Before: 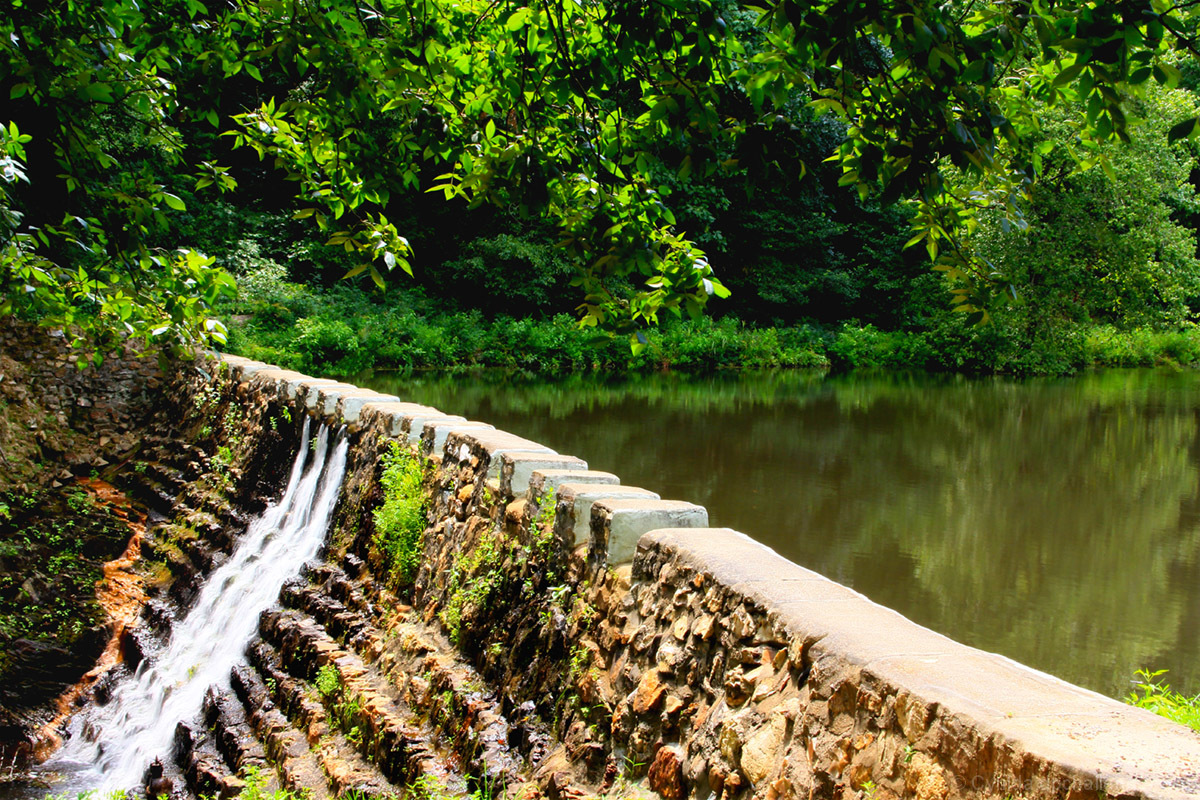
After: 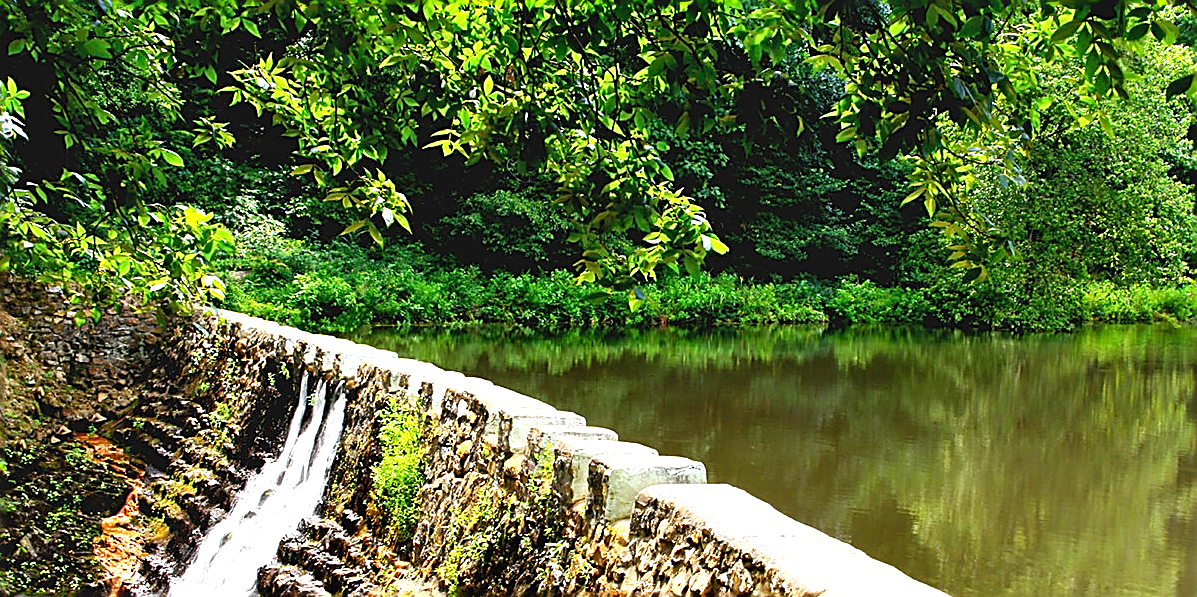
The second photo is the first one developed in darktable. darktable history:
exposure: black level correction 0, exposure 0.889 EV, compensate highlight preservation false
shadows and highlights: shadows 43.42, white point adjustment -1.44, soften with gaussian
crop: left 0.215%, top 5.559%, bottom 19.773%
sharpen: radius 1.645, amount 1.295
